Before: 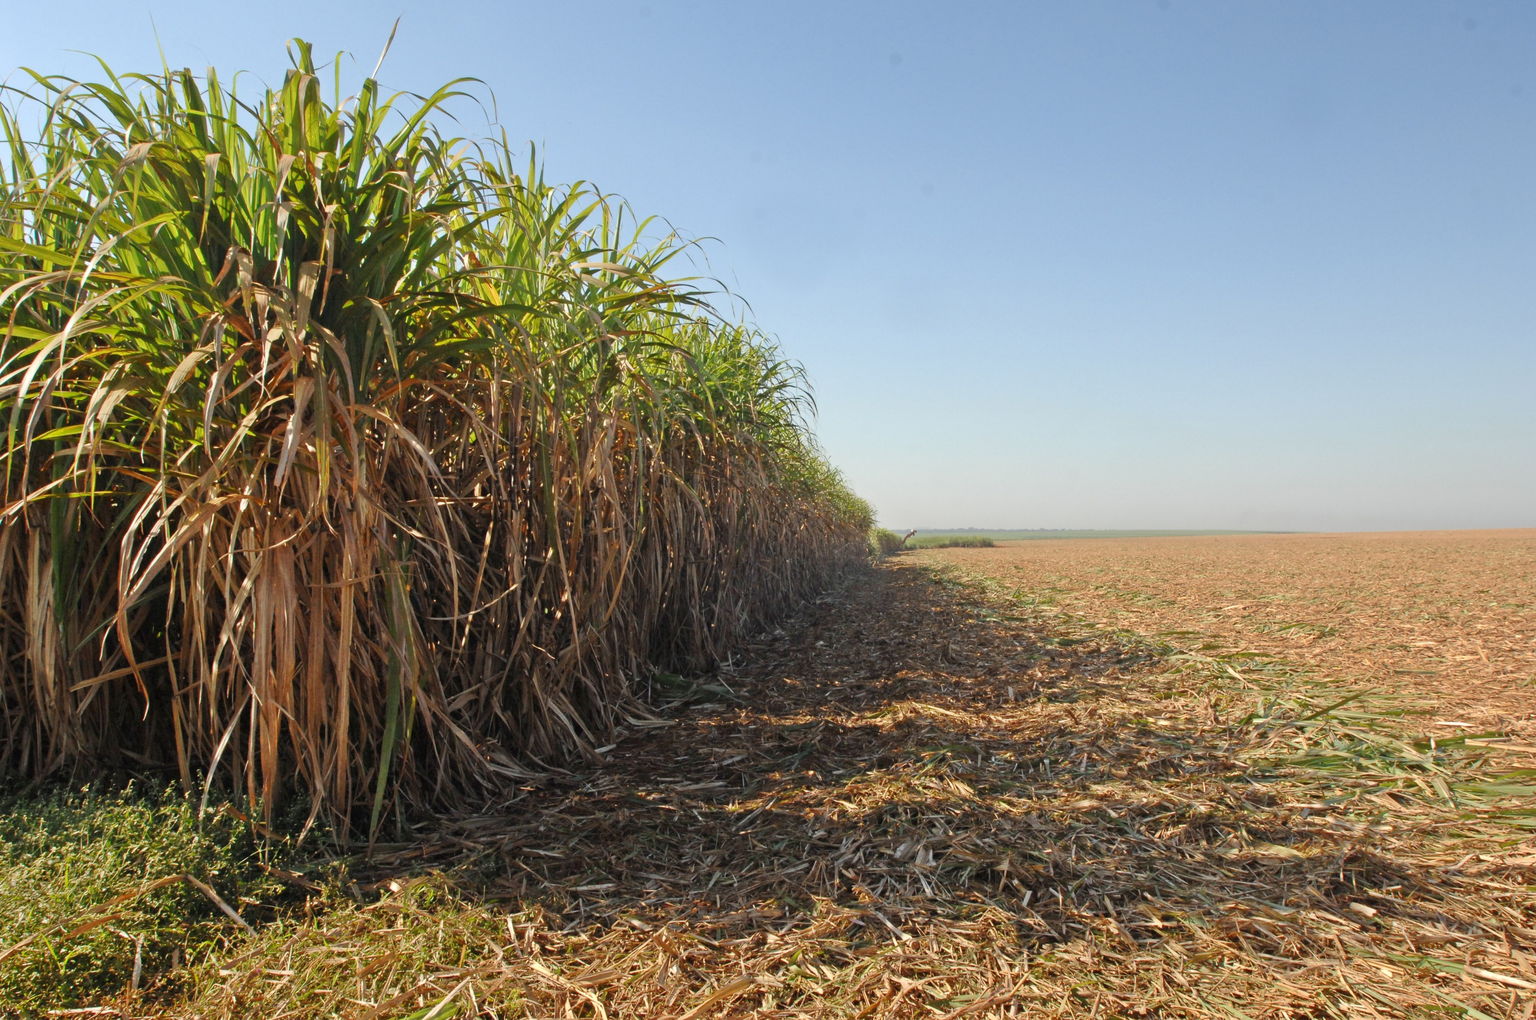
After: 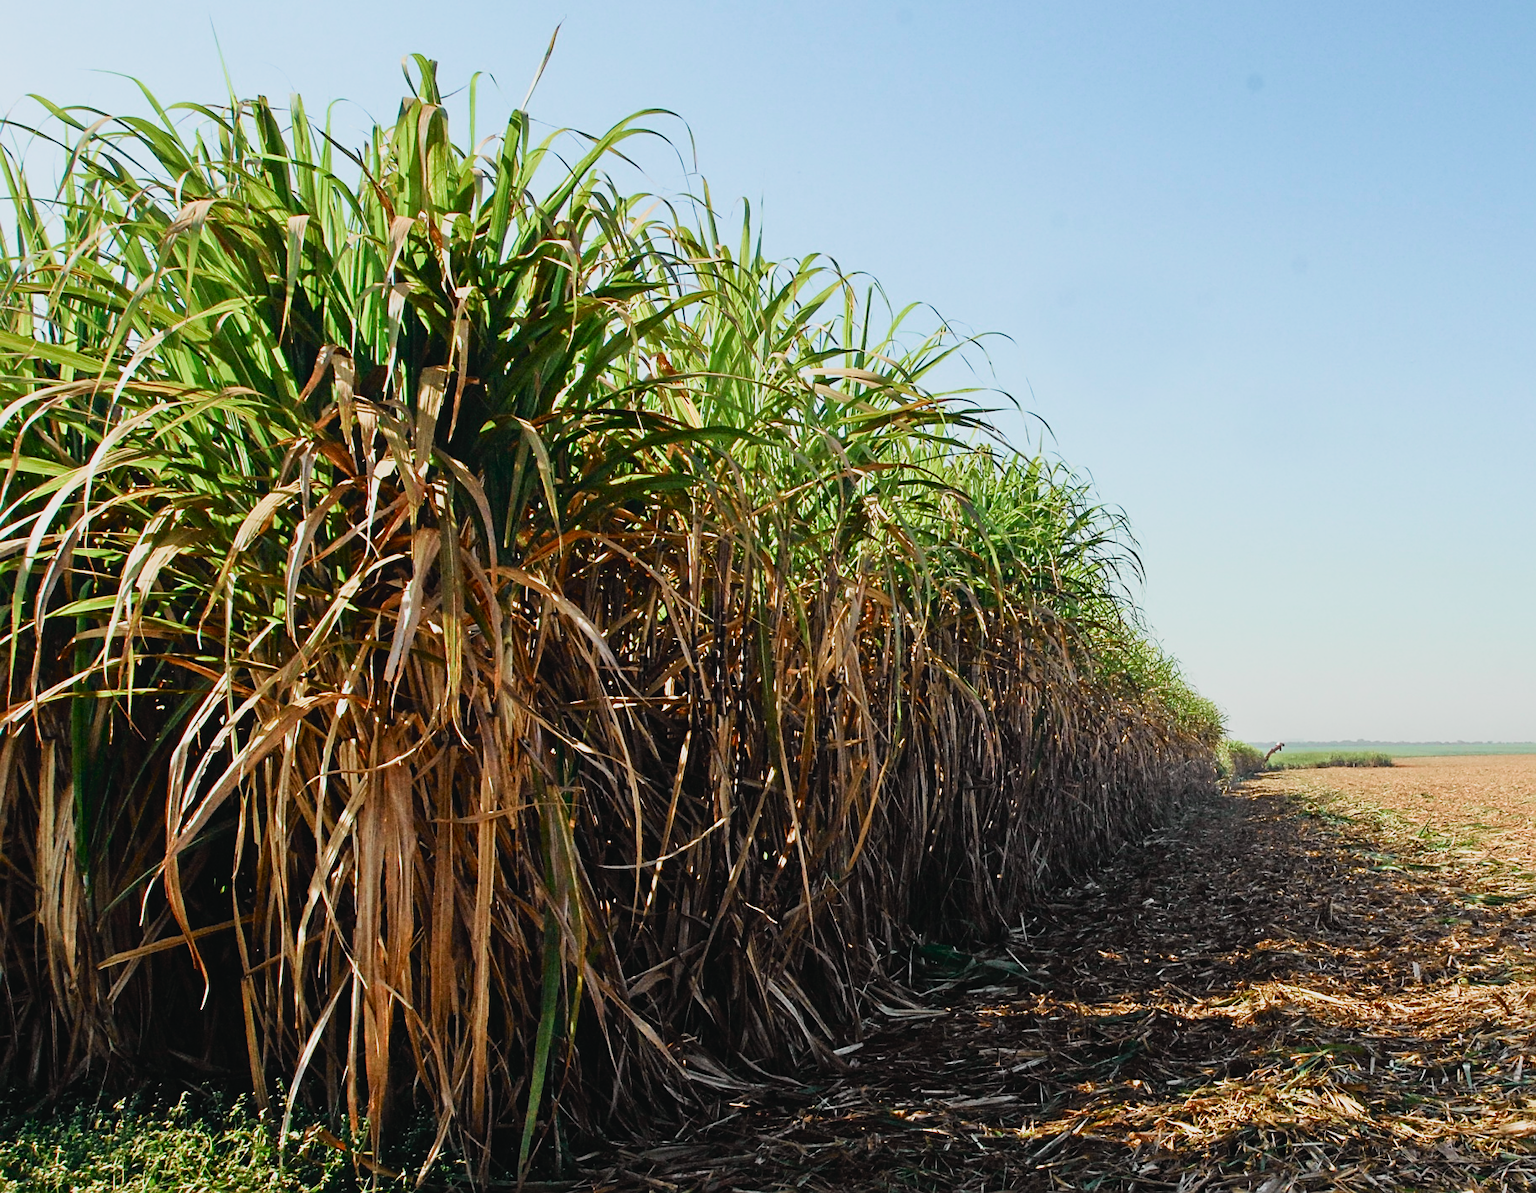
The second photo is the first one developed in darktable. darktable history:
filmic rgb: middle gray luminance 21.8%, black relative exposure -14.04 EV, white relative exposure 2.96 EV, threshold 3.03 EV, target black luminance 0%, hardness 8.75, latitude 59.96%, contrast 1.21, highlights saturation mix 5.39%, shadows ↔ highlights balance 41.4%, color science v5 (2021), contrast in shadows safe, contrast in highlights safe, enable highlight reconstruction true
sharpen: on, module defaults
tone curve: curves: ch0 [(0, 0.029) (0.099, 0.082) (0.264, 0.253) (0.447, 0.481) (0.678, 0.721) (0.828, 0.857) (0.992, 0.94)]; ch1 [(0, 0) (0.311, 0.266) (0.411, 0.374) (0.481, 0.458) (0.501, 0.499) (0.514, 0.512) (0.575, 0.577) (0.643, 0.648) (0.682, 0.674) (0.802, 0.812) (1, 1)]; ch2 [(0, 0) (0.259, 0.207) (0.323, 0.311) (0.376, 0.353) (0.463, 0.456) (0.498, 0.498) (0.524, 0.512) (0.574, 0.582) (0.648, 0.653) (0.768, 0.728) (1, 1)], color space Lab, independent channels, preserve colors none
crop: right 28.614%, bottom 16.441%
